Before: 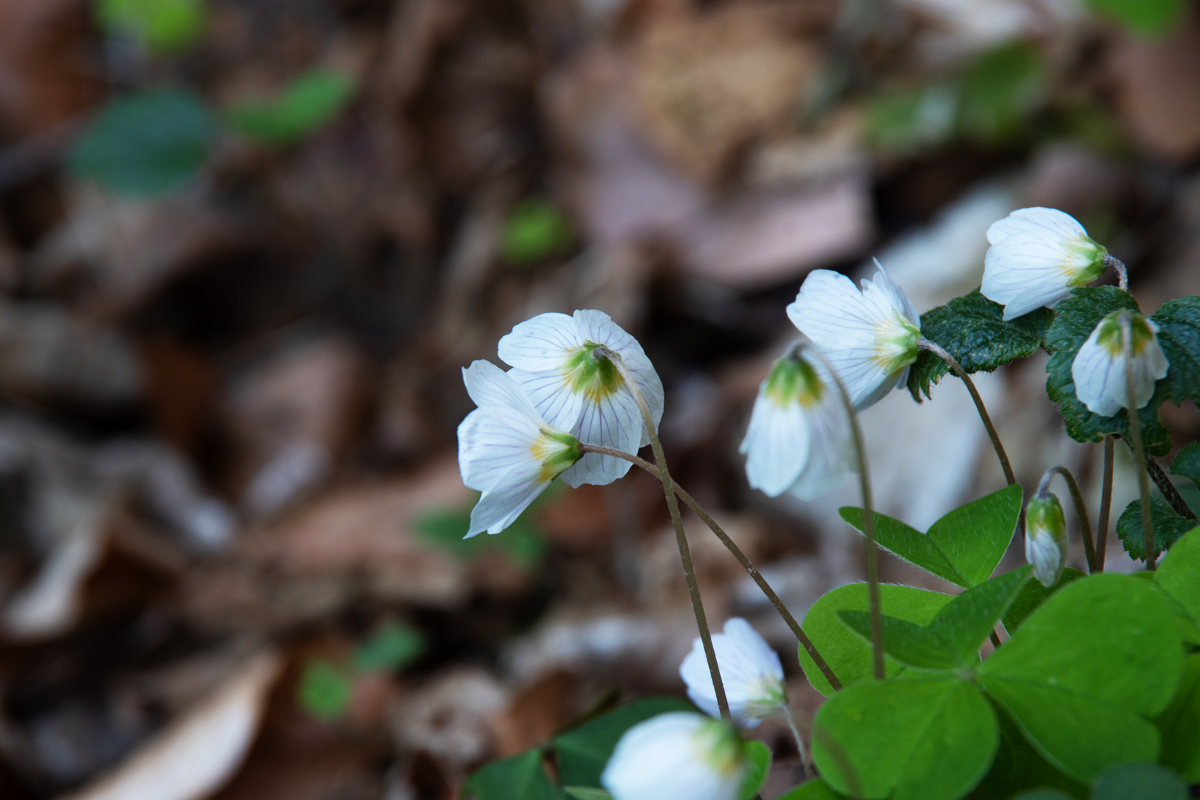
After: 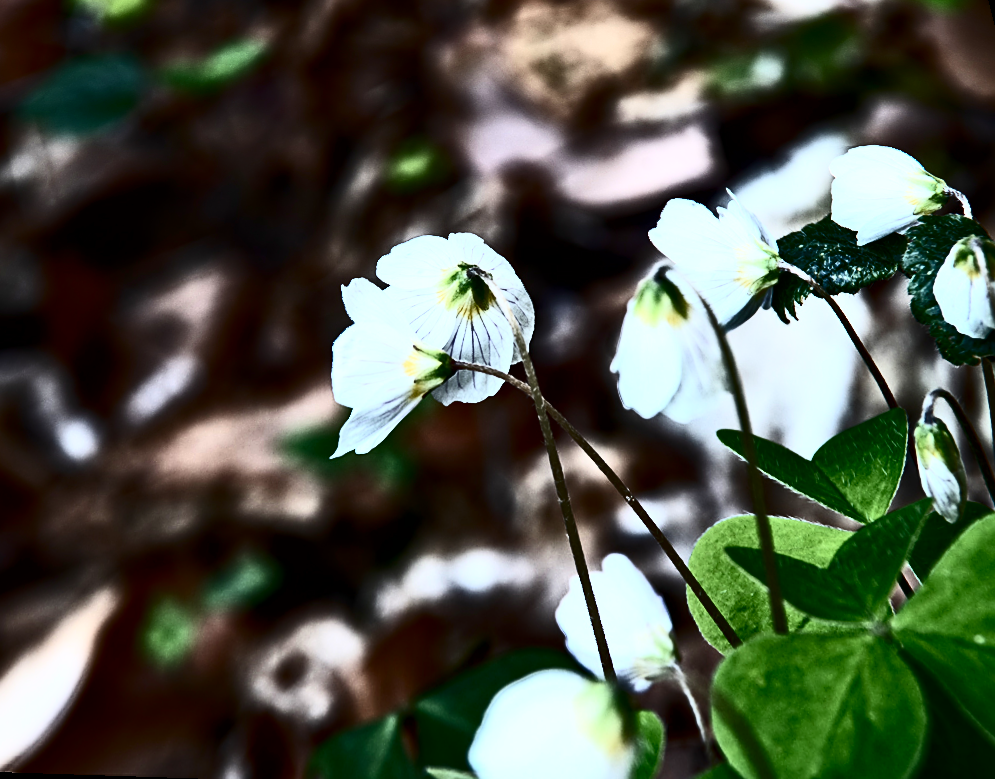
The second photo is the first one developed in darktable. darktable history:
contrast brightness saturation: contrast 0.93, brightness 0.2
rotate and perspective: rotation 0.72°, lens shift (vertical) -0.352, lens shift (horizontal) -0.051, crop left 0.152, crop right 0.859, crop top 0.019, crop bottom 0.964
sharpen: amount 0.575
contrast equalizer: y [[0.511, 0.558, 0.631, 0.632, 0.559, 0.512], [0.5 ×6], [0.507, 0.559, 0.627, 0.644, 0.647, 0.647], [0 ×6], [0 ×6]]
